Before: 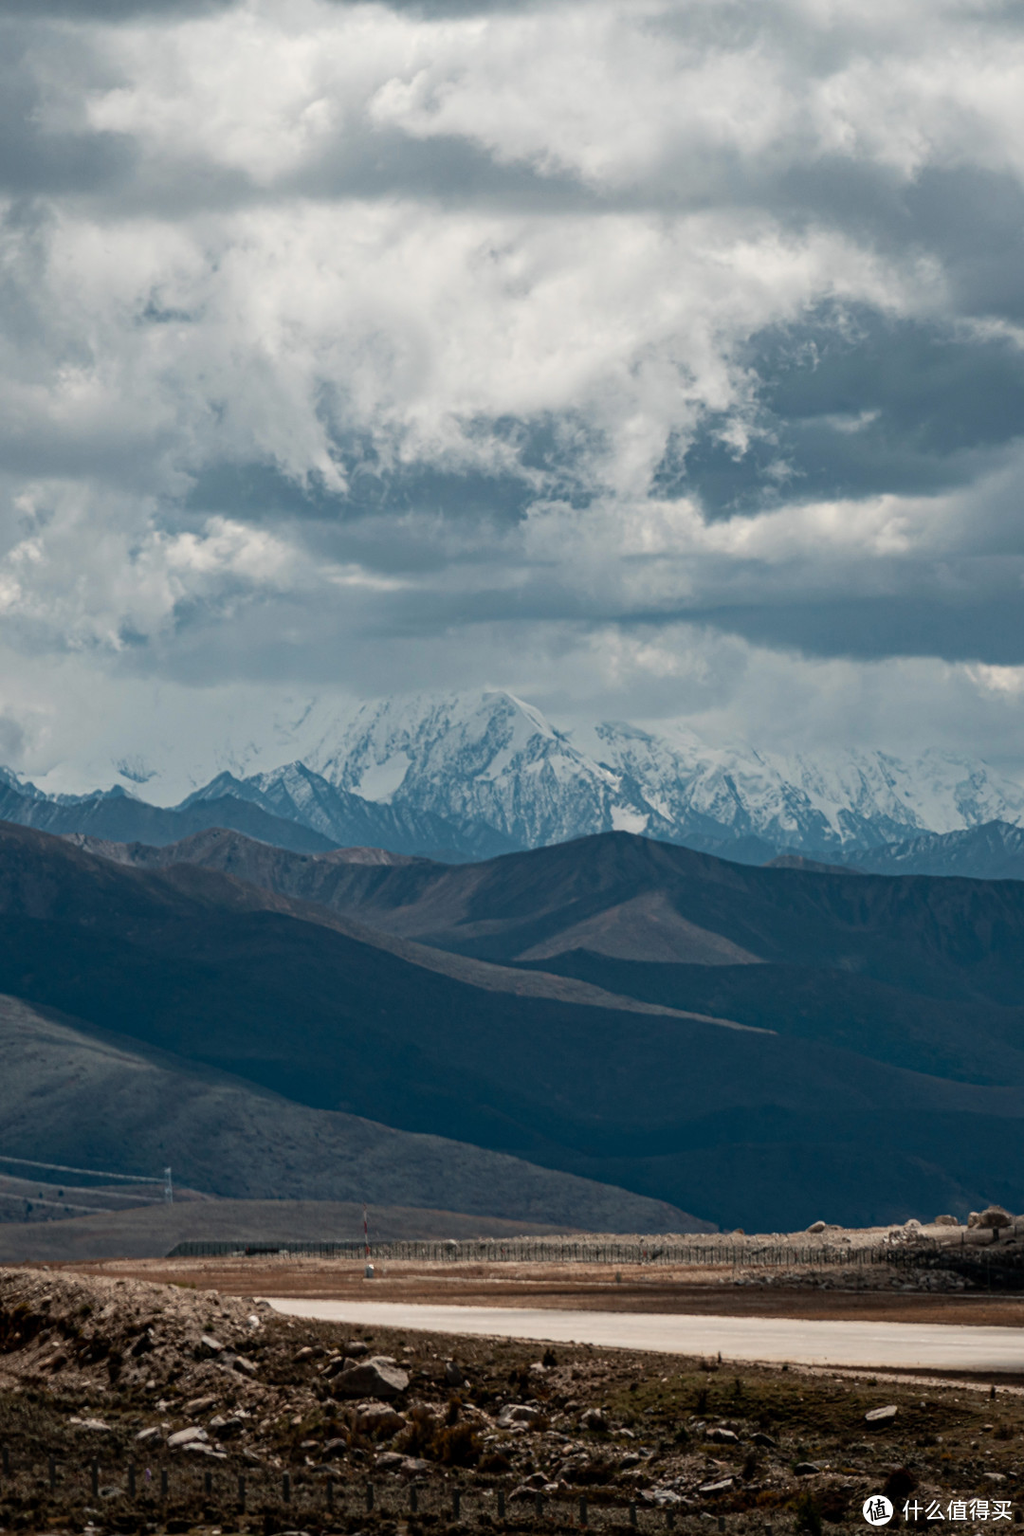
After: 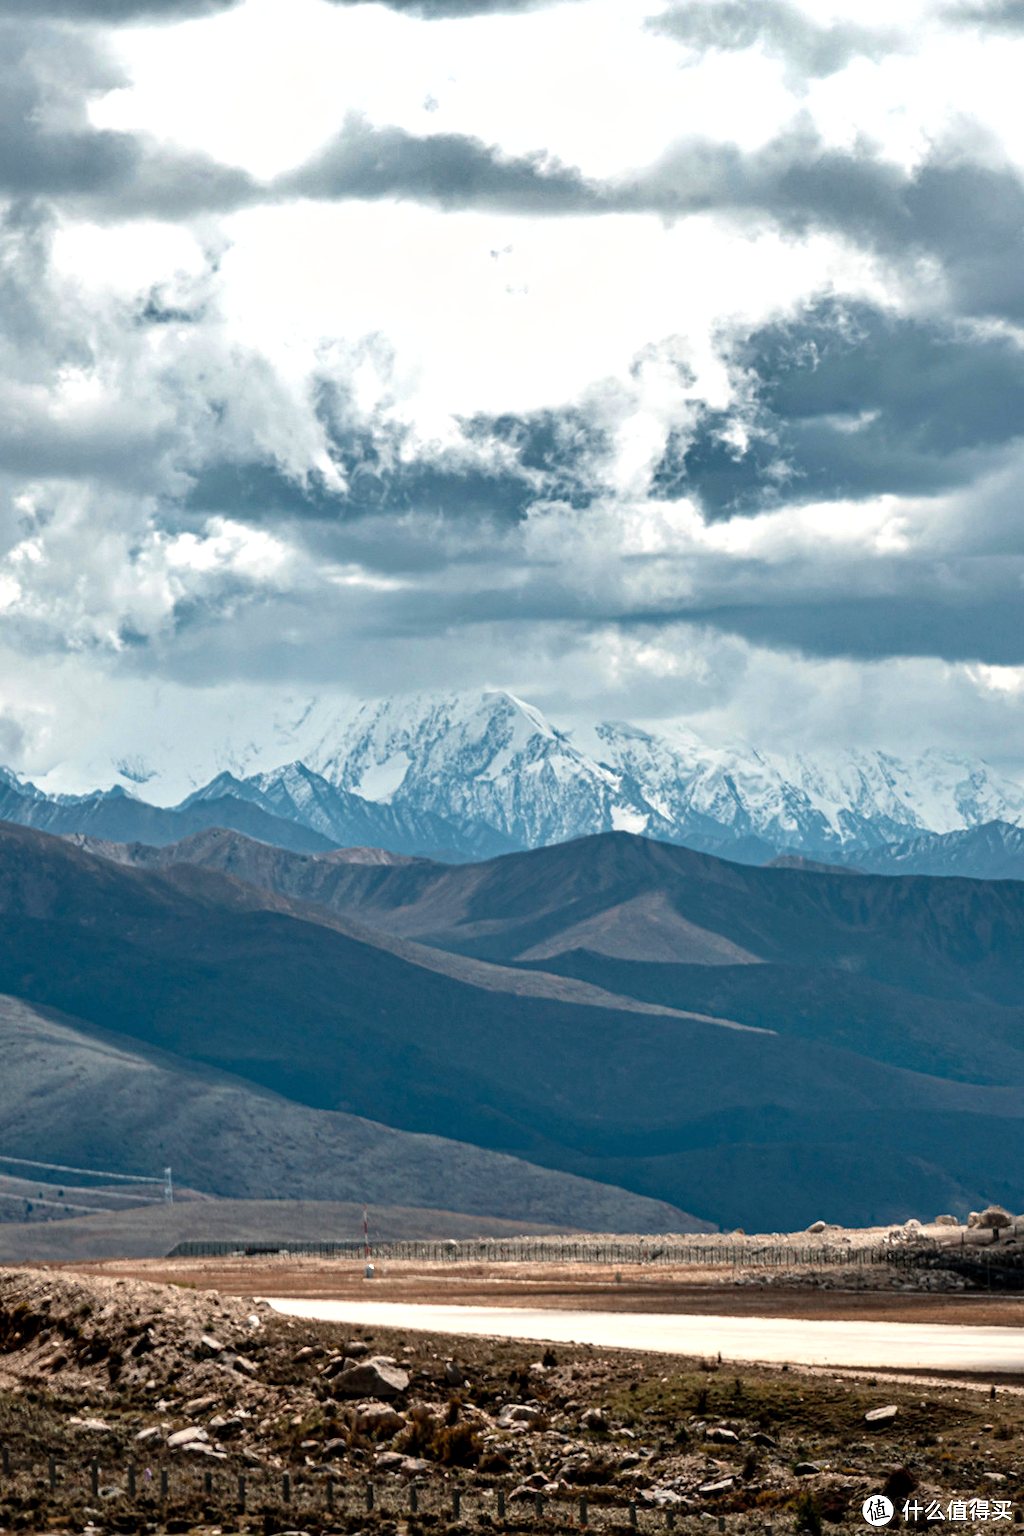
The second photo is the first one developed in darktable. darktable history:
shadows and highlights: low approximation 0.01, soften with gaussian
exposure: black level correction 0.001, exposure 0.958 EV, compensate highlight preservation false
